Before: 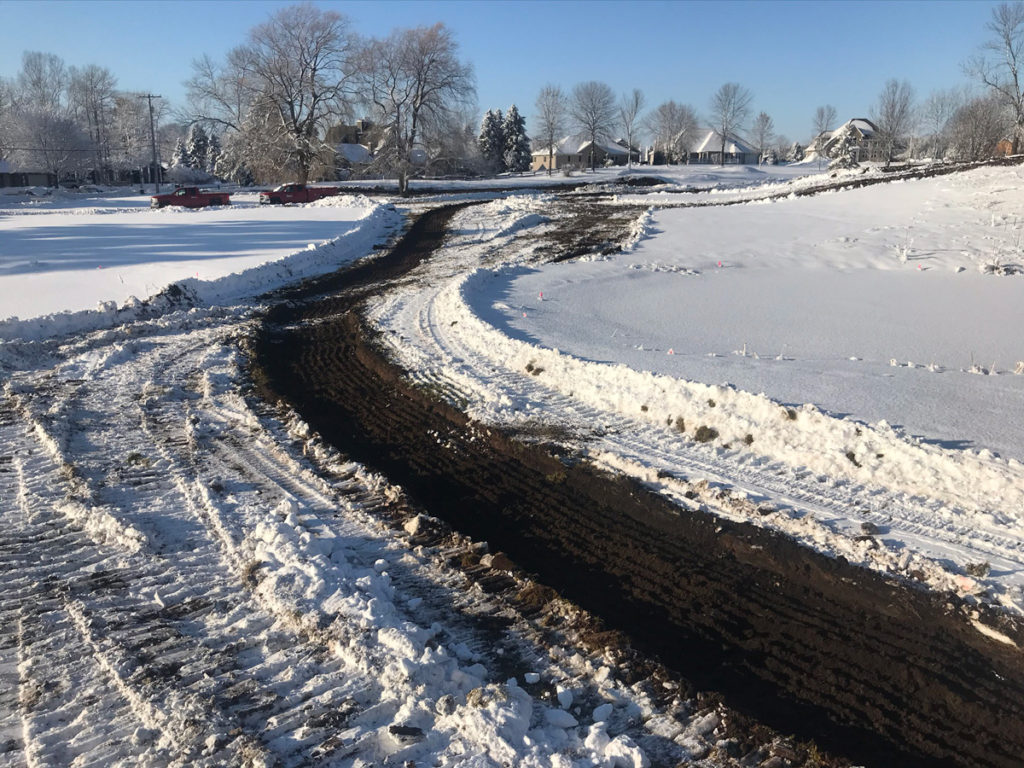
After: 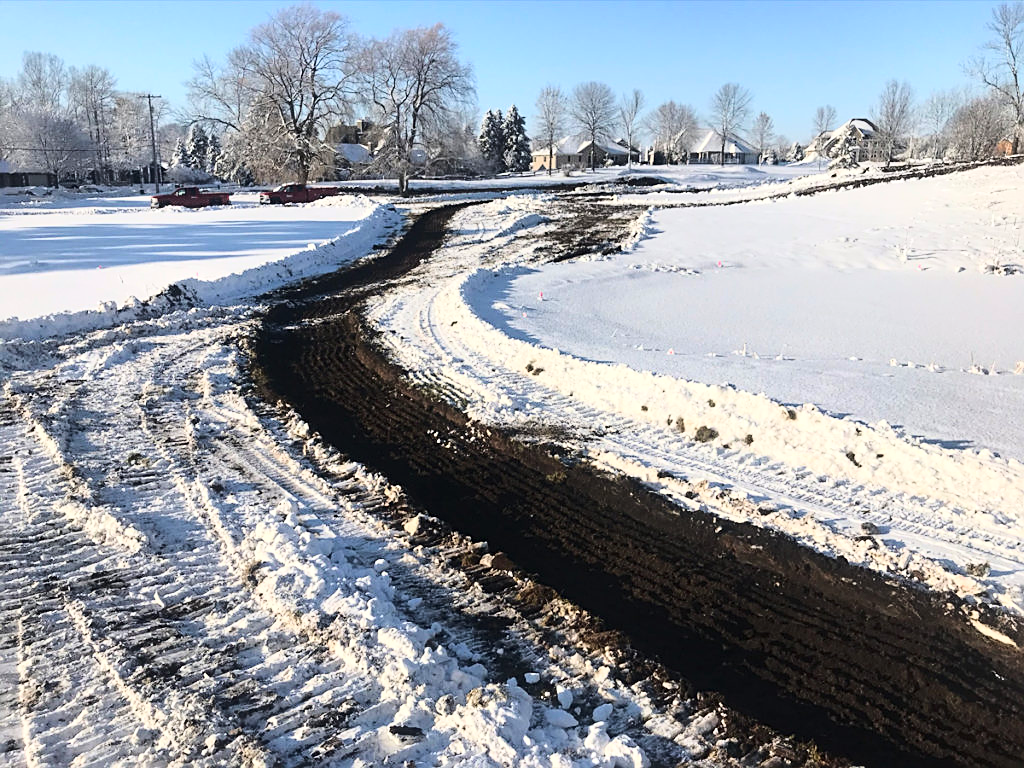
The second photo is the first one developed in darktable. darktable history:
sharpen: on, module defaults
base curve: curves: ch0 [(0, 0) (0.028, 0.03) (0.121, 0.232) (0.46, 0.748) (0.859, 0.968) (1, 1)]
